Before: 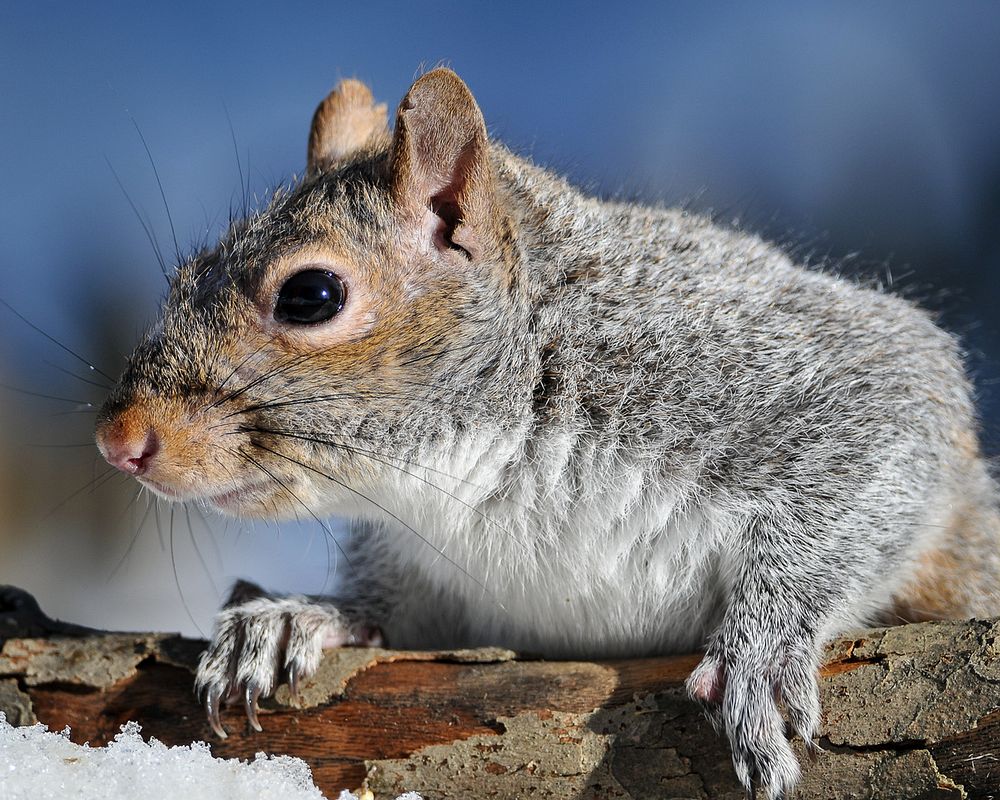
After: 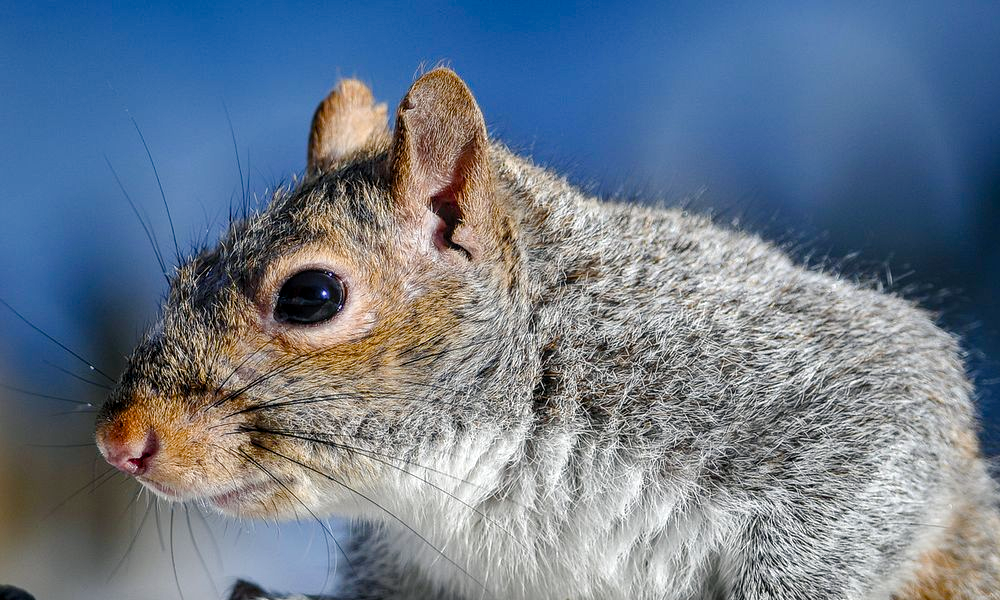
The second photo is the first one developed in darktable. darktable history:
local contrast: on, module defaults
color balance rgb: shadows lift › chroma 2.044%, shadows lift › hue 247.64°, perceptual saturation grading › global saturation 20%, perceptual saturation grading › highlights -24.822%, perceptual saturation grading › shadows 49.703%
color correction: highlights a* -0.275, highlights b* -0.114
crop: bottom 24.989%
